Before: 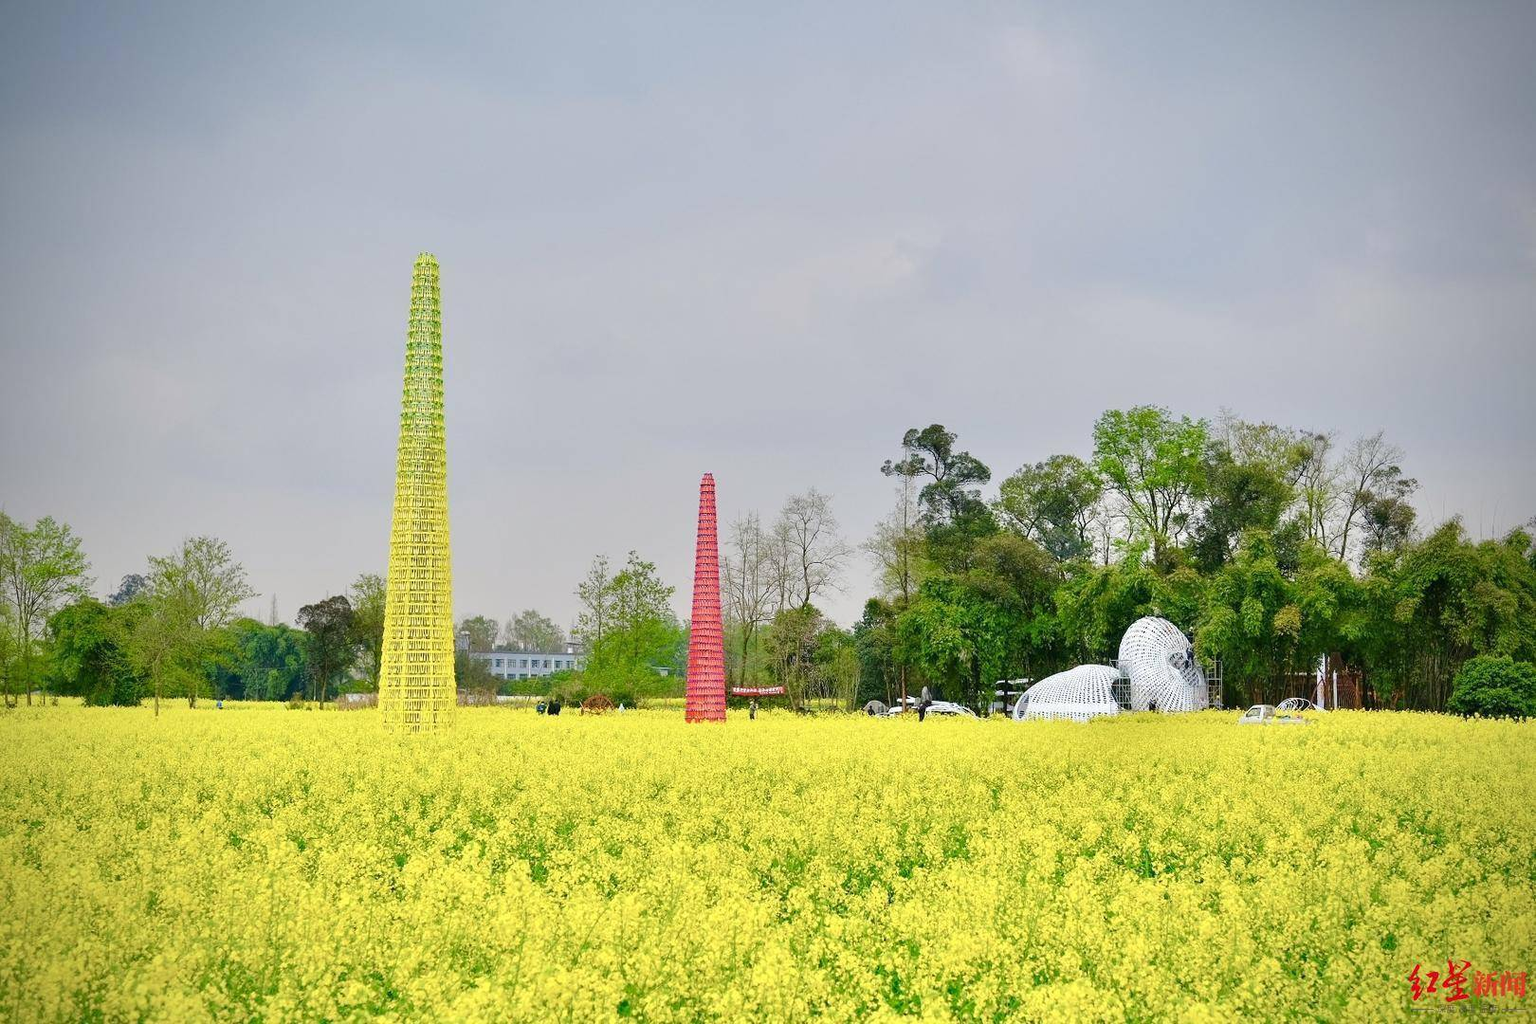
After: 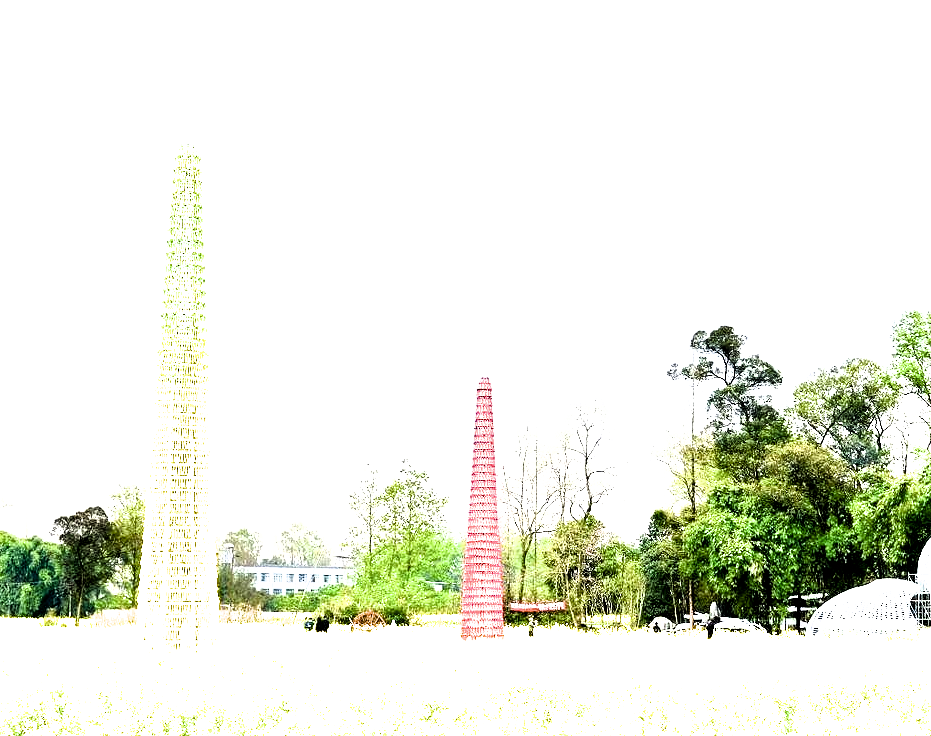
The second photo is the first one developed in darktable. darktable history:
crop: left 16.199%, top 11.377%, right 26.279%, bottom 20.451%
tone equalizer: -8 EV -0.429 EV, -7 EV -0.361 EV, -6 EV -0.332 EV, -5 EV -0.262 EV, -3 EV 0.194 EV, -2 EV 0.353 EV, -1 EV 0.367 EV, +0 EV 0.415 EV, edges refinement/feathering 500, mask exposure compensation -1.57 EV, preserve details no
exposure: black level correction 0.008, exposure 0.974 EV, compensate highlight preservation false
local contrast: mode bilateral grid, contrast 19, coarseness 51, detail 119%, midtone range 0.2
filmic rgb: black relative exposure -8.28 EV, white relative exposure 2.24 EV, hardness 7.16, latitude 85.37%, contrast 1.709, highlights saturation mix -3.31%, shadows ↔ highlights balance -2.13%
